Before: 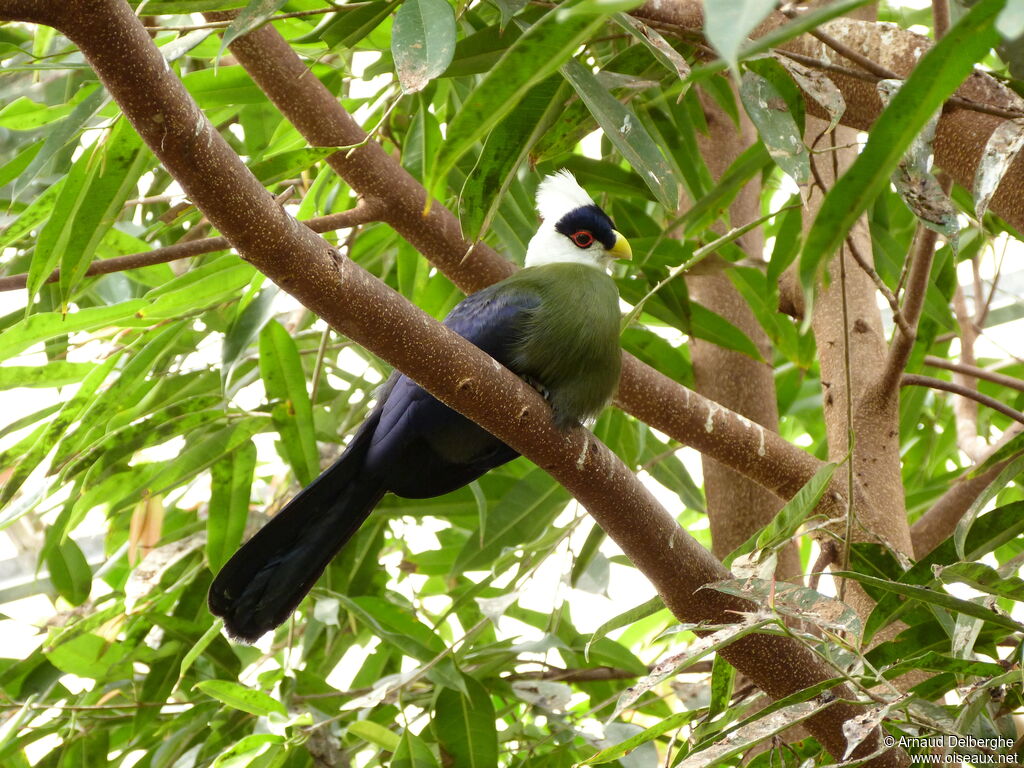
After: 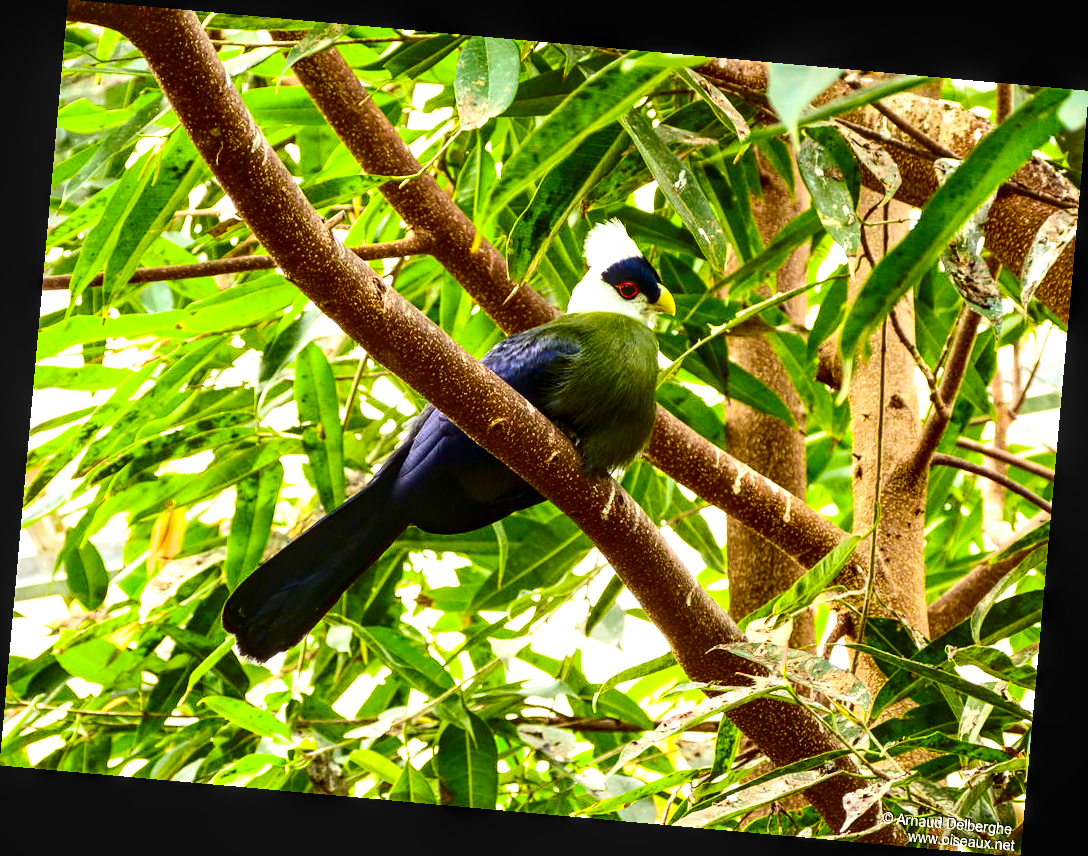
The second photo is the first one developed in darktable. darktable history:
haze removal: compatibility mode true, adaptive false
exposure: black level correction 0, exposure 0.5 EV, compensate highlight preservation false
local contrast: highlights 61%, detail 143%, midtone range 0.428
sharpen: amount 0.2
white balance: red 1, blue 1
contrast brightness saturation: contrast 0.32, brightness -0.08, saturation 0.17
rotate and perspective: rotation 5.12°, automatic cropping off
color balance rgb: perceptual saturation grading › global saturation 25%, global vibrance 20%
